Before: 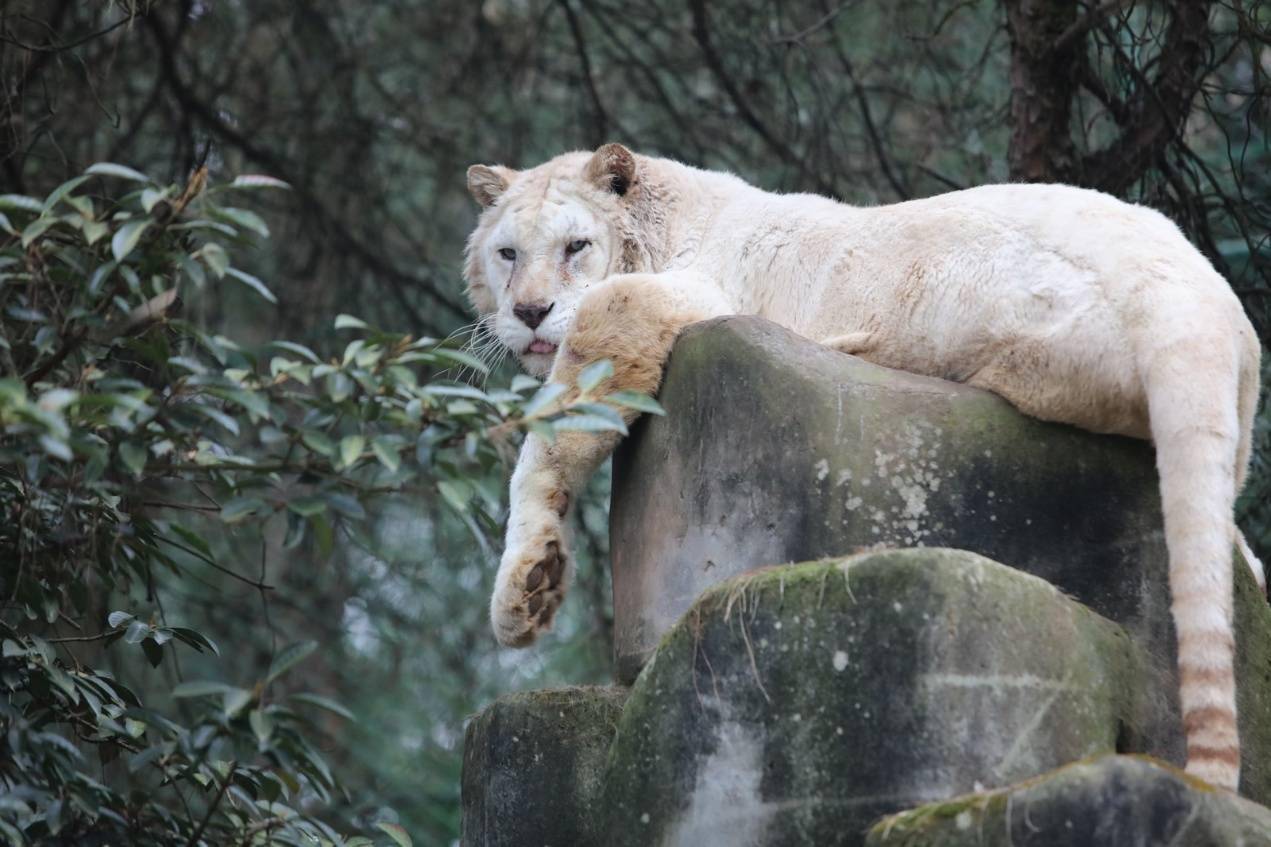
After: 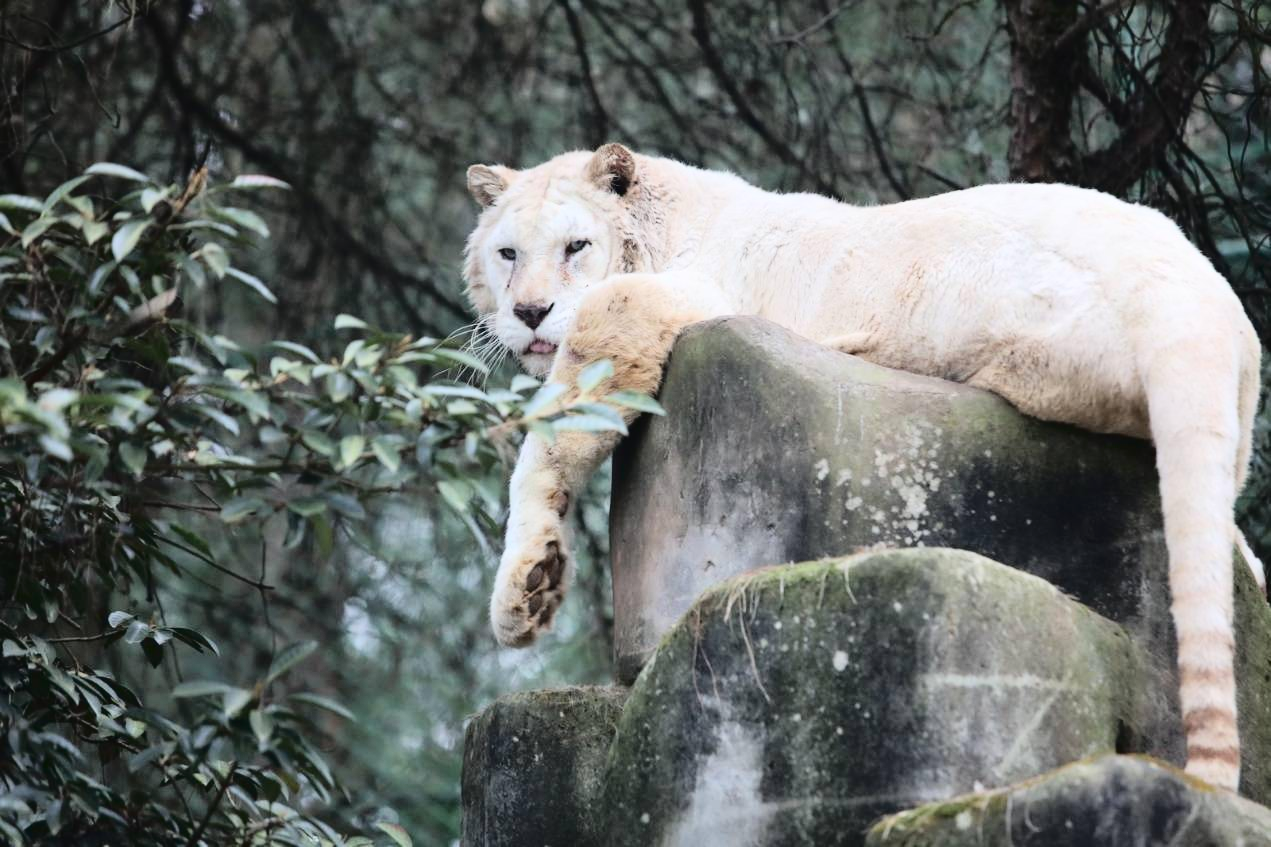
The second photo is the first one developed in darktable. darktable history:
tone curve: curves: ch0 [(0, 0) (0.003, 0.011) (0.011, 0.014) (0.025, 0.023) (0.044, 0.035) (0.069, 0.047) (0.1, 0.065) (0.136, 0.098) (0.177, 0.139) (0.224, 0.214) (0.277, 0.306) (0.335, 0.392) (0.399, 0.484) (0.468, 0.584) (0.543, 0.68) (0.623, 0.772) (0.709, 0.847) (0.801, 0.905) (0.898, 0.951) (1, 1)], color space Lab, independent channels, preserve colors none
